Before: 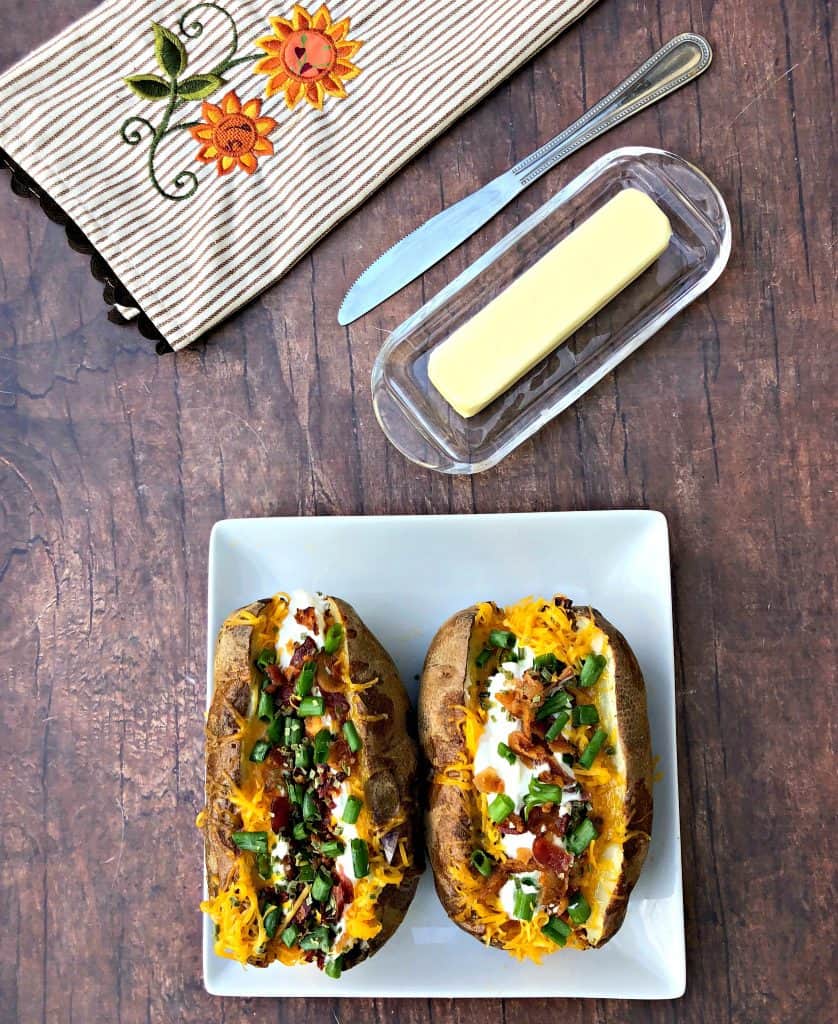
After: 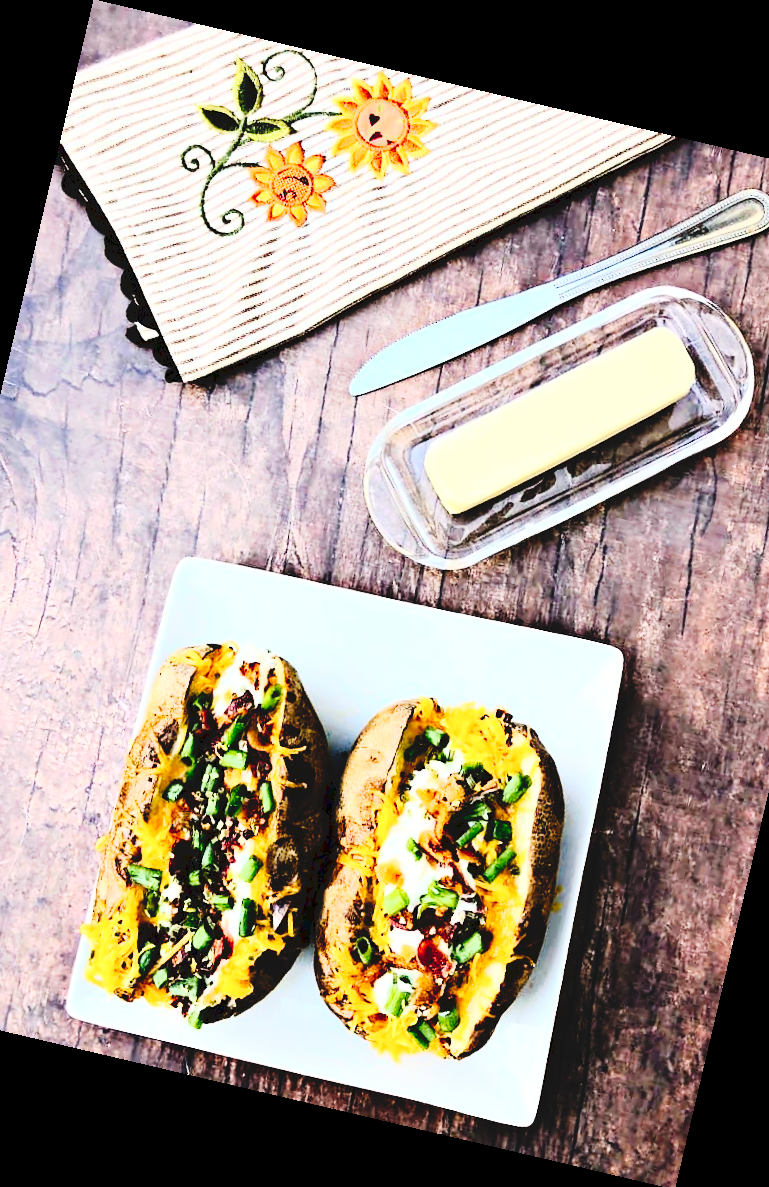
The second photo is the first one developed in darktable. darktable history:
crop: left 13.443%, right 13.31%
rgb curve: curves: ch0 [(0, 0) (0.21, 0.15) (0.24, 0.21) (0.5, 0.75) (0.75, 0.96) (0.89, 0.99) (1, 1)]; ch1 [(0, 0.02) (0.21, 0.13) (0.25, 0.2) (0.5, 0.67) (0.75, 0.9) (0.89, 0.97) (1, 1)]; ch2 [(0, 0.02) (0.21, 0.13) (0.25, 0.2) (0.5, 0.67) (0.75, 0.9) (0.89, 0.97) (1, 1)], compensate middle gray true
rotate and perspective: rotation 13.27°, automatic cropping off
tone curve: curves: ch0 [(0, 0) (0.003, 0.075) (0.011, 0.079) (0.025, 0.079) (0.044, 0.082) (0.069, 0.085) (0.1, 0.089) (0.136, 0.096) (0.177, 0.105) (0.224, 0.14) (0.277, 0.202) (0.335, 0.304) (0.399, 0.417) (0.468, 0.521) (0.543, 0.636) (0.623, 0.726) (0.709, 0.801) (0.801, 0.878) (0.898, 0.927) (1, 1)], preserve colors none
